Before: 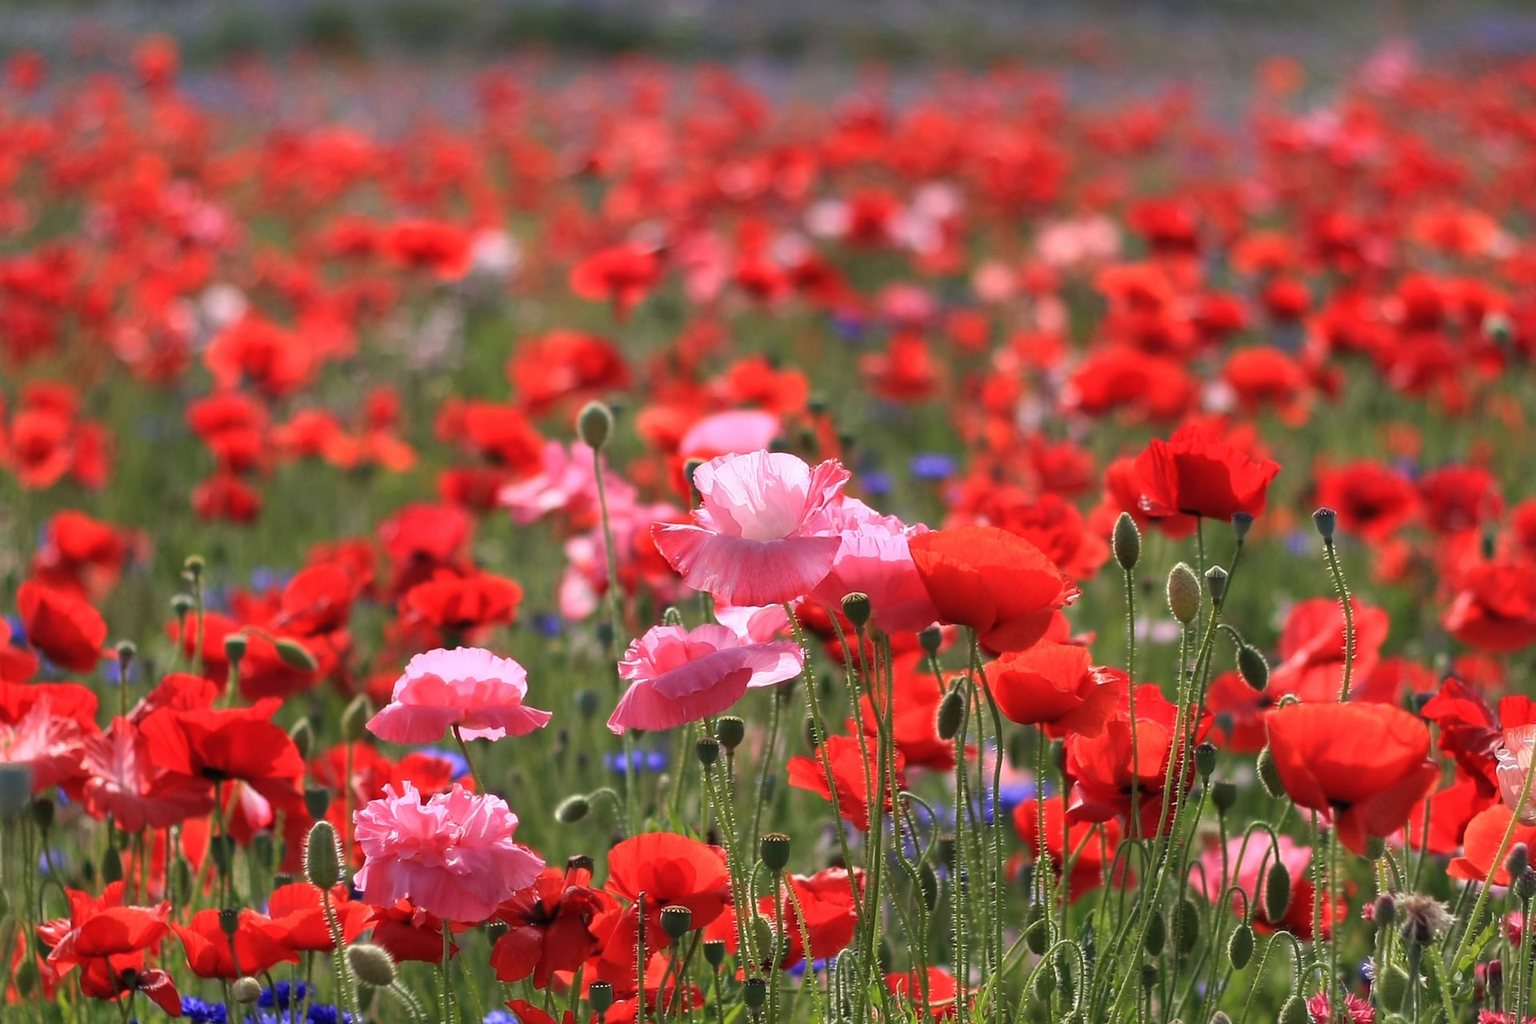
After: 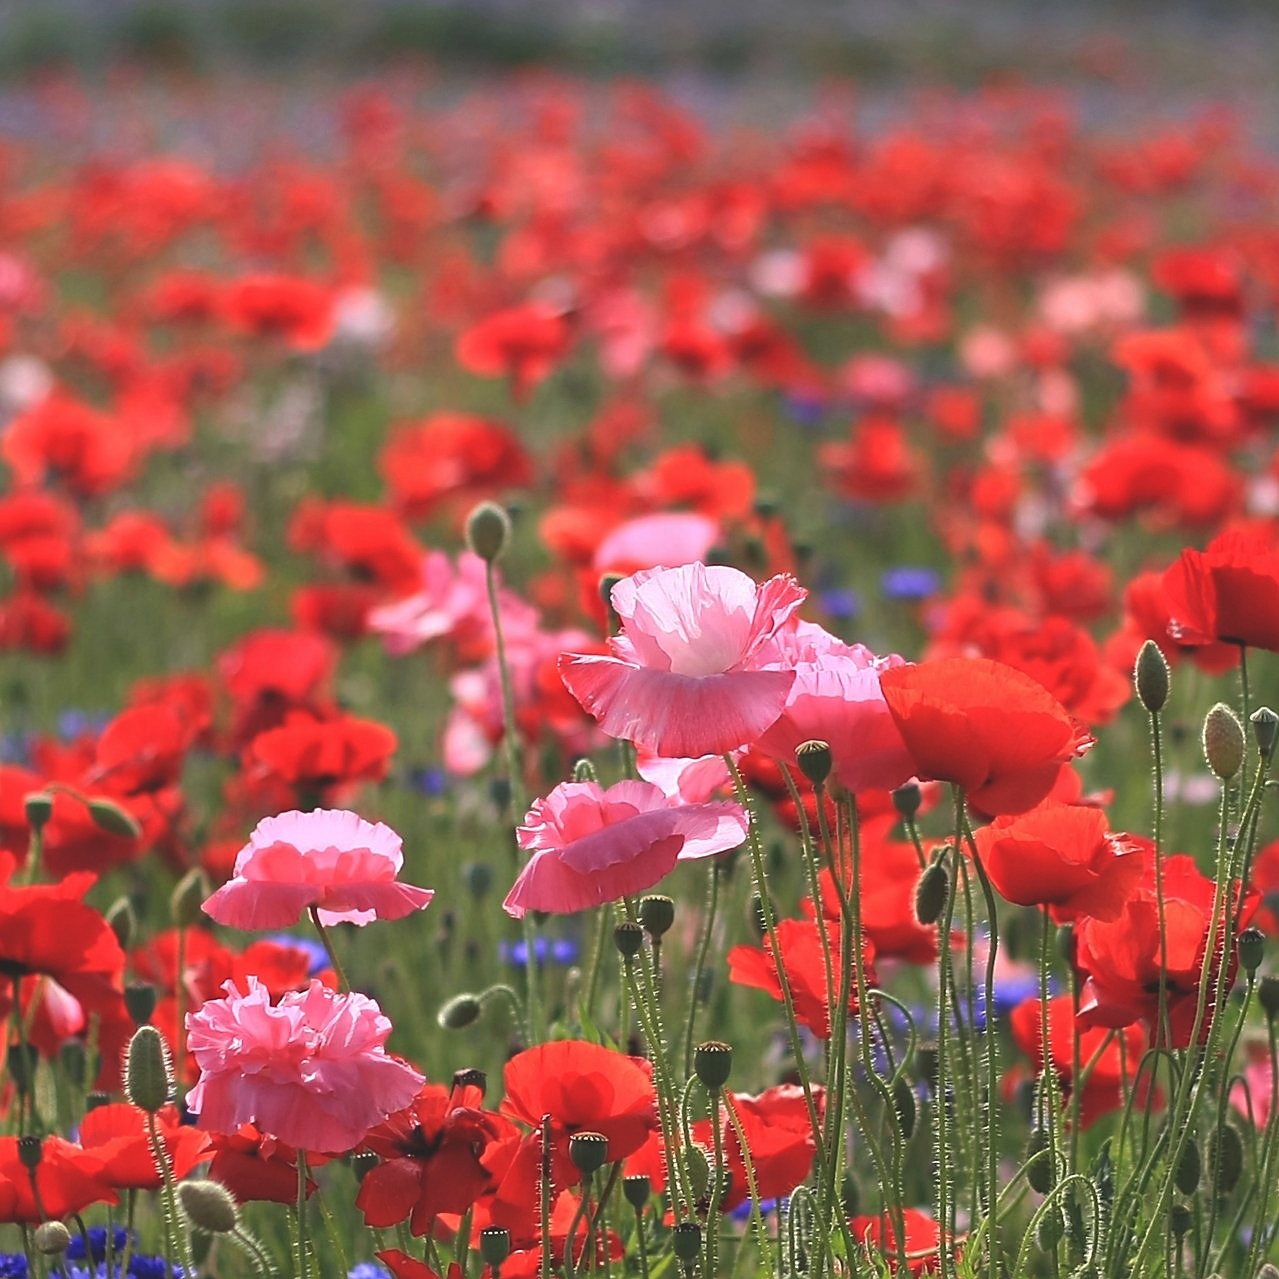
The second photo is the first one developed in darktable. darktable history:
crop and rotate: left 13.367%, right 19.972%
exposure: black level correction -0.015, compensate highlight preservation false
sharpen: on, module defaults
